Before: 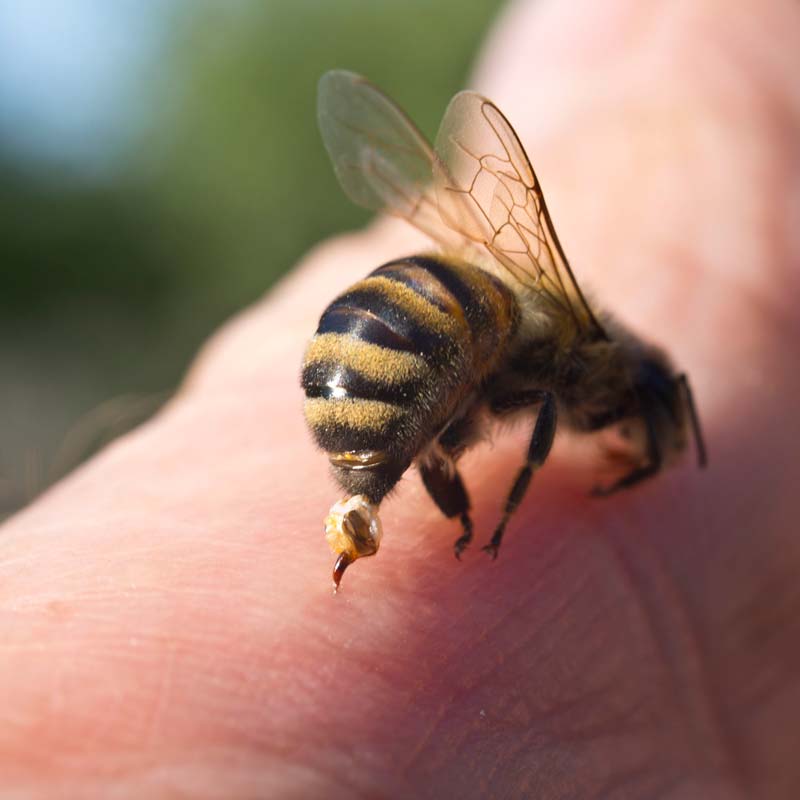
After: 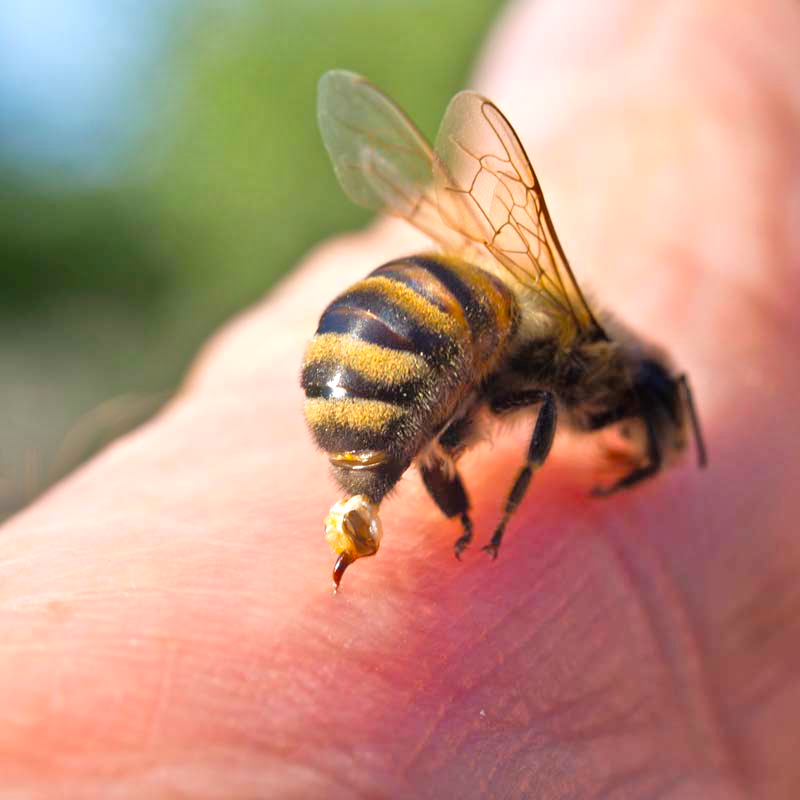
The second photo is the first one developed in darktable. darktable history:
tone equalizer: -7 EV 0.15 EV, -6 EV 0.6 EV, -5 EV 1.15 EV, -4 EV 1.33 EV, -3 EV 1.15 EV, -2 EV 0.6 EV, -1 EV 0.15 EV, mask exposure compensation -0.5 EV
color balance: contrast 6.48%, output saturation 113.3%
